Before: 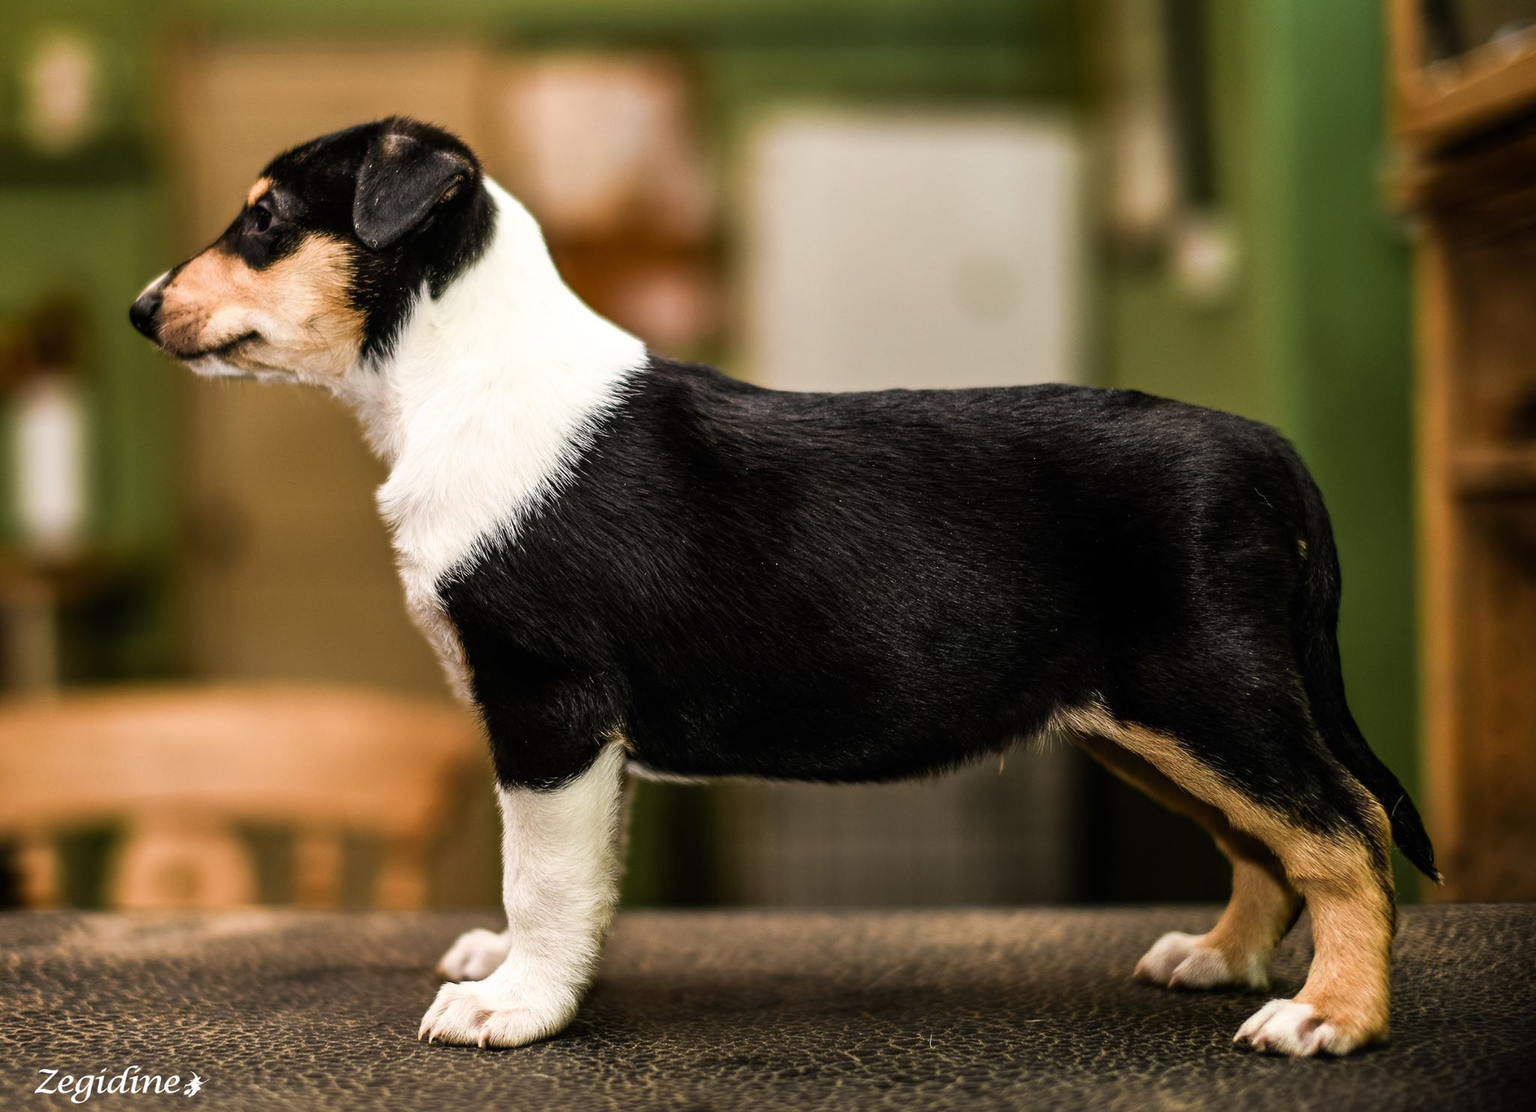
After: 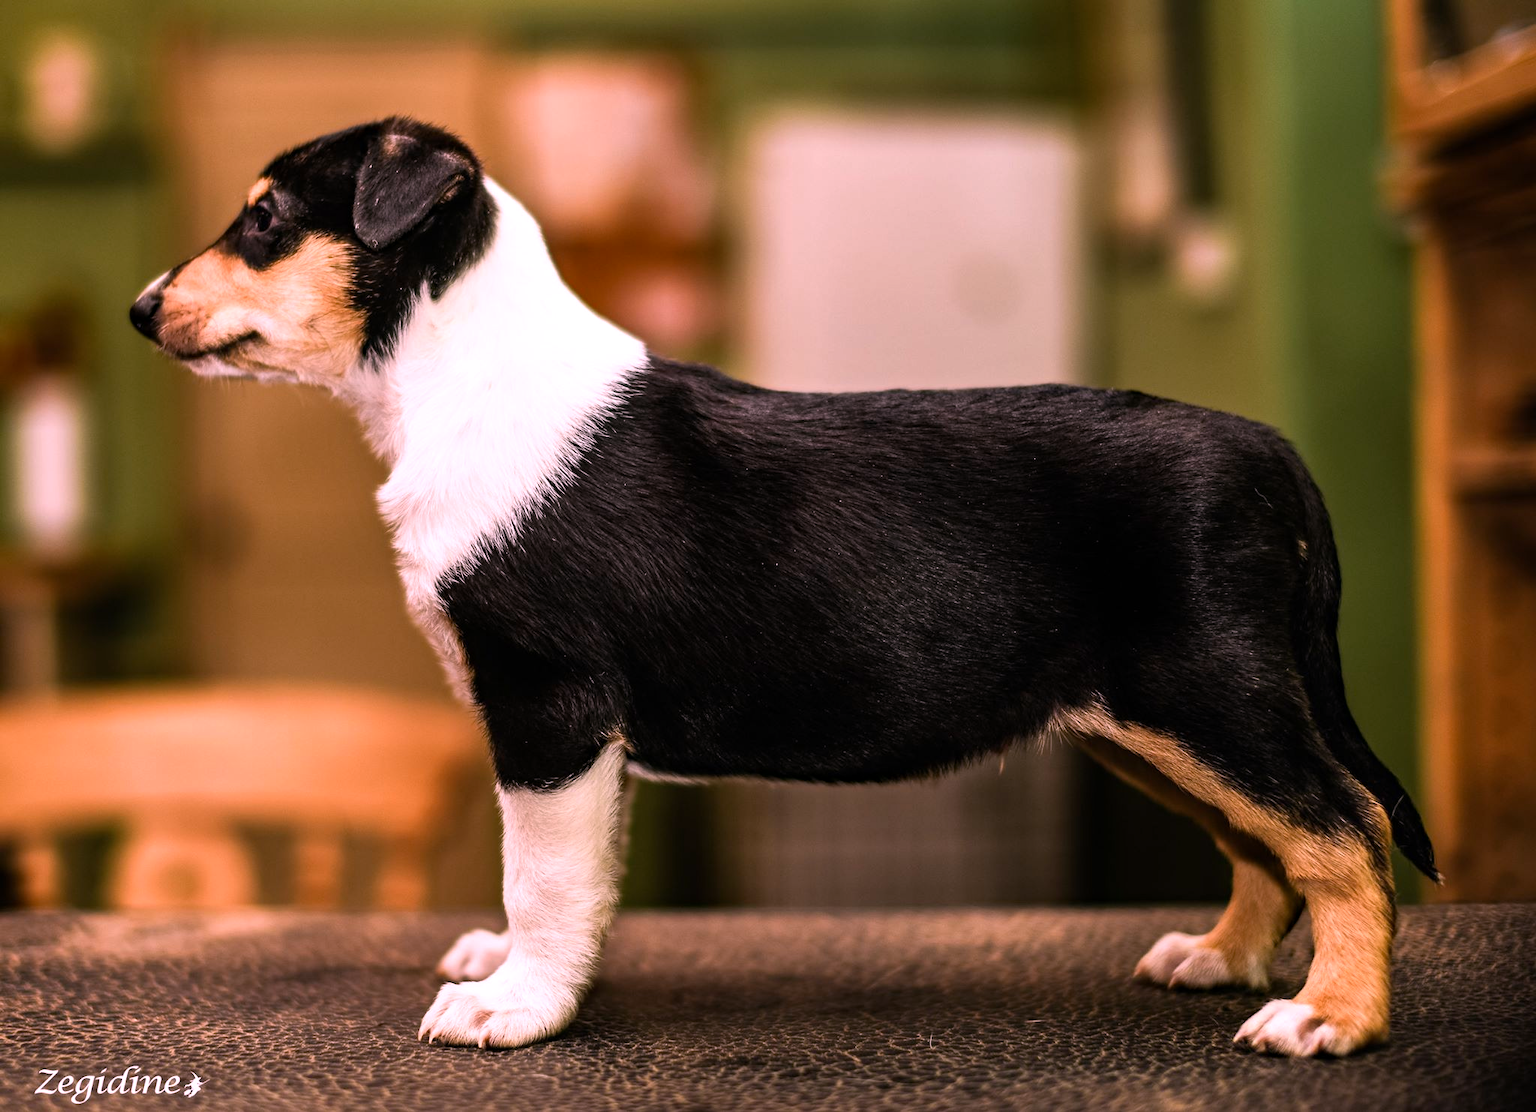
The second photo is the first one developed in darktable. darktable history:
white balance: red 1.188, blue 1.11
haze removal: compatibility mode true, adaptive false
